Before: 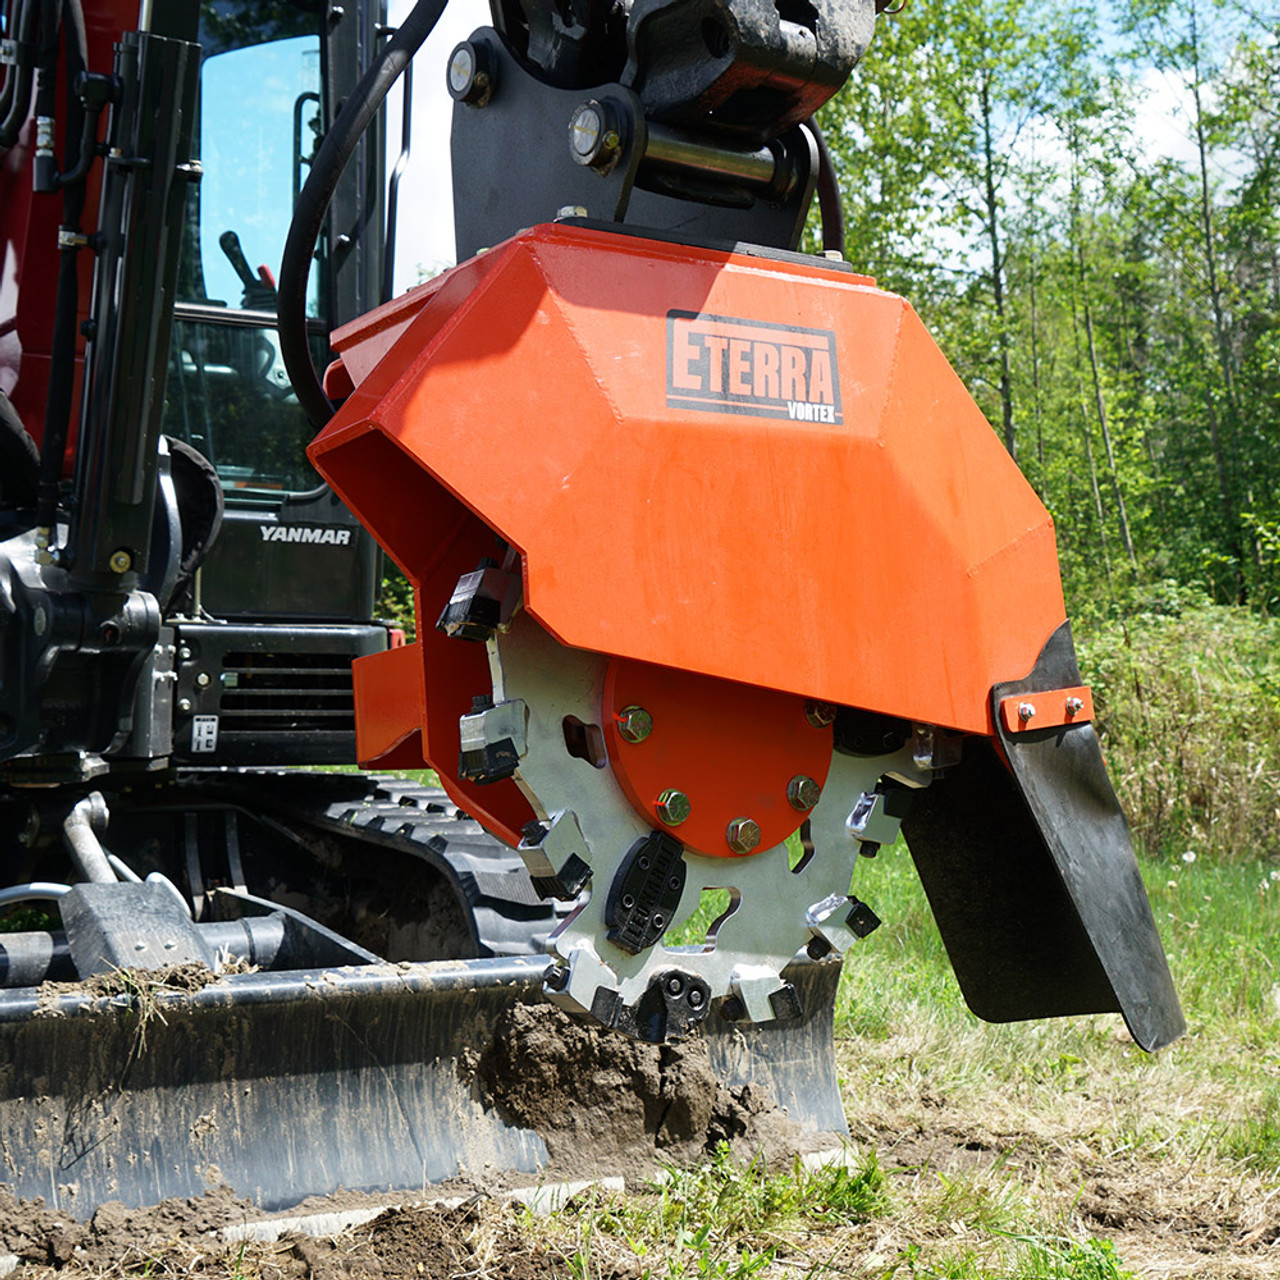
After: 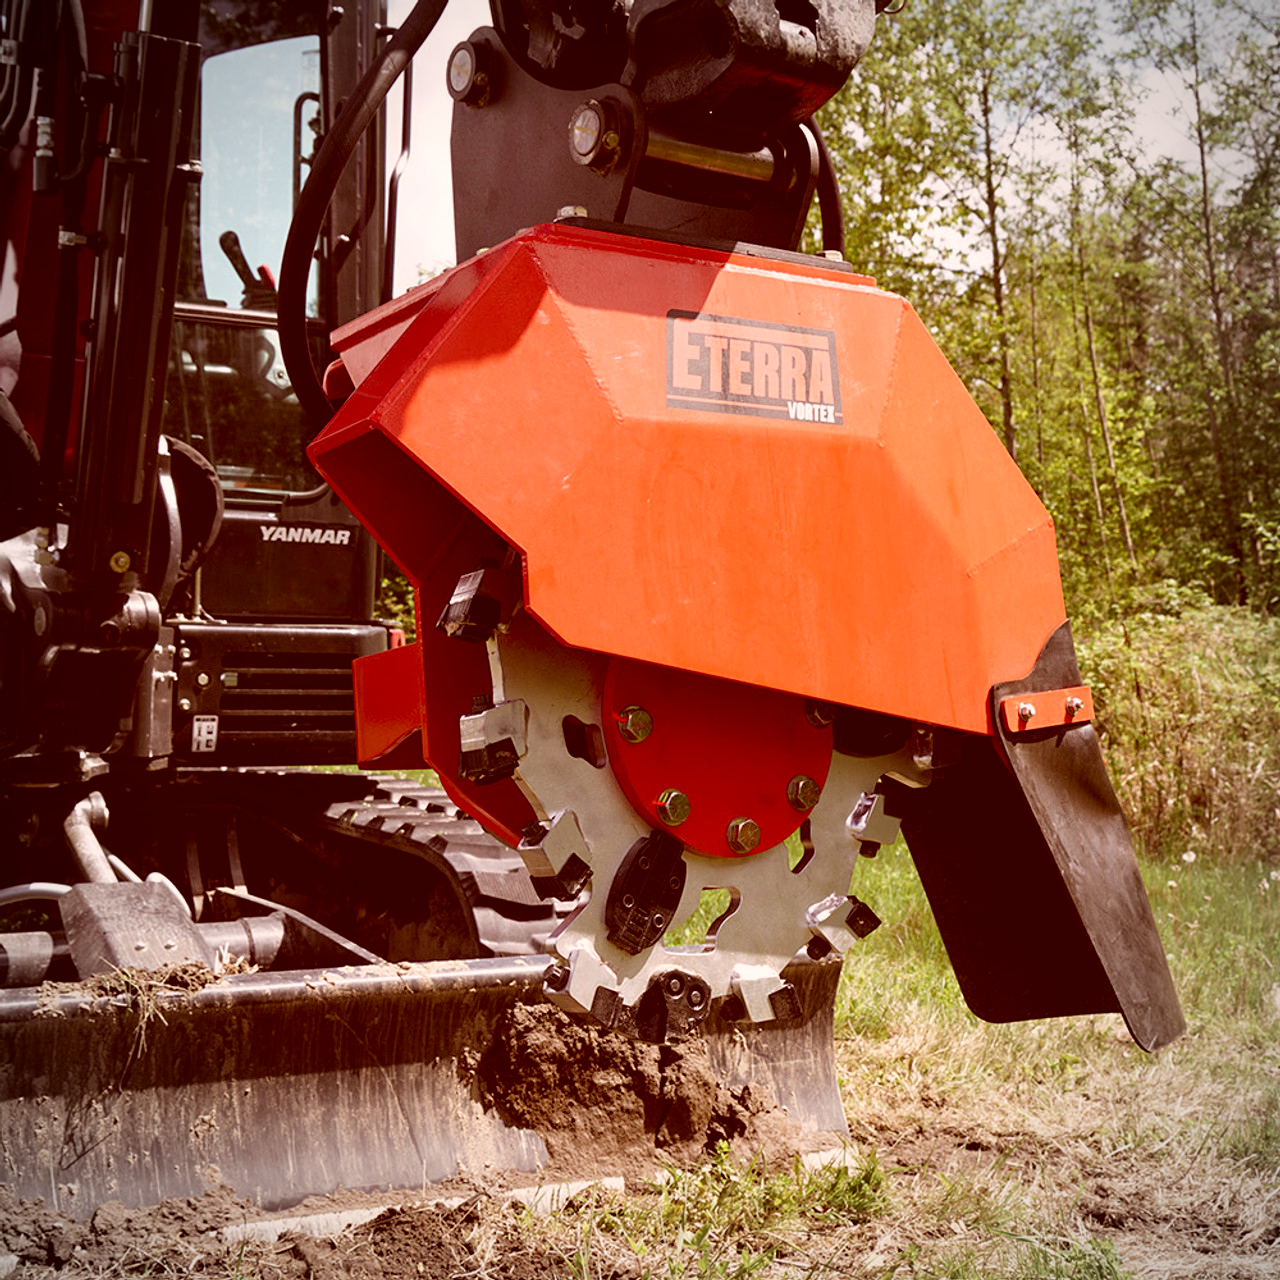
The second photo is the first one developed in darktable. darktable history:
white balance: red 0.986, blue 1.01
vignetting: fall-off radius 60%, automatic ratio true
color correction: highlights a* 9.03, highlights b* 8.71, shadows a* 40, shadows b* 40, saturation 0.8
